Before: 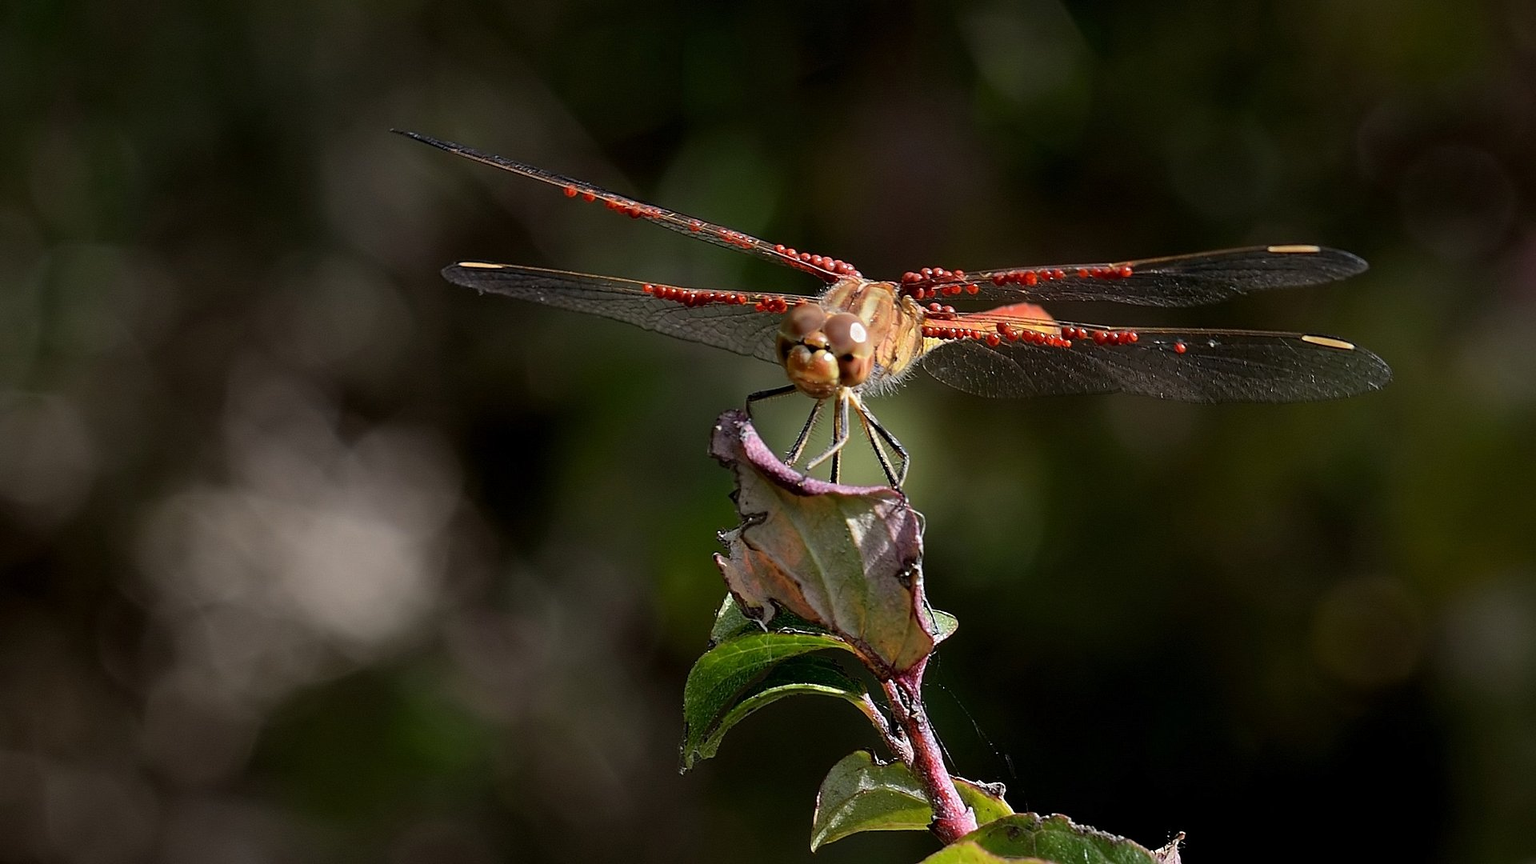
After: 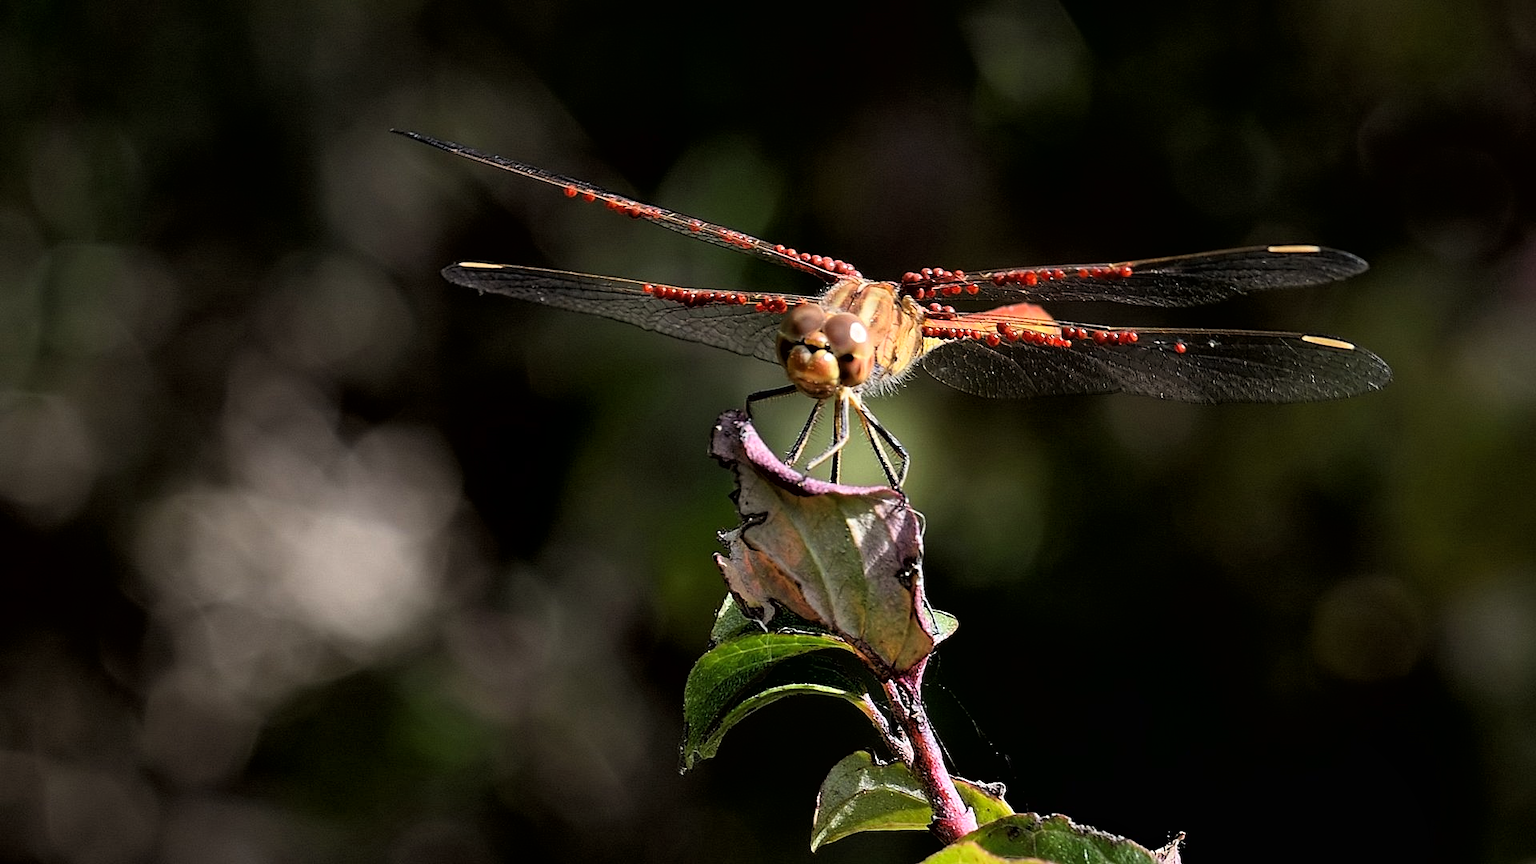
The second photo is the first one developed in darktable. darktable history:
local contrast: highlights 102%, shadows 102%, detail 119%, midtone range 0.2
tone curve: curves: ch0 [(0, 0.013) (0.054, 0.018) (0.205, 0.191) (0.289, 0.292) (0.39, 0.424) (0.493, 0.551) (0.647, 0.752) (0.796, 0.887) (1, 0.998)]; ch1 [(0, 0) (0.371, 0.339) (0.477, 0.452) (0.494, 0.495) (0.501, 0.501) (0.51, 0.516) (0.54, 0.557) (0.572, 0.605) (0.625, 0.687) (0.774, 0.841) (1, 1)]; ch2 [(0, 0) (0.32, 0.281) (0.403, 0.399) (0.441, 0.428) (0.47, 0.469) (0.498, 0.496) (0.524, 0.543) (0.551, 0.579) (0.633, 0.665) (0.7, 0.711) (1, 1)], color space Lab, linked channels, preserve colors none
